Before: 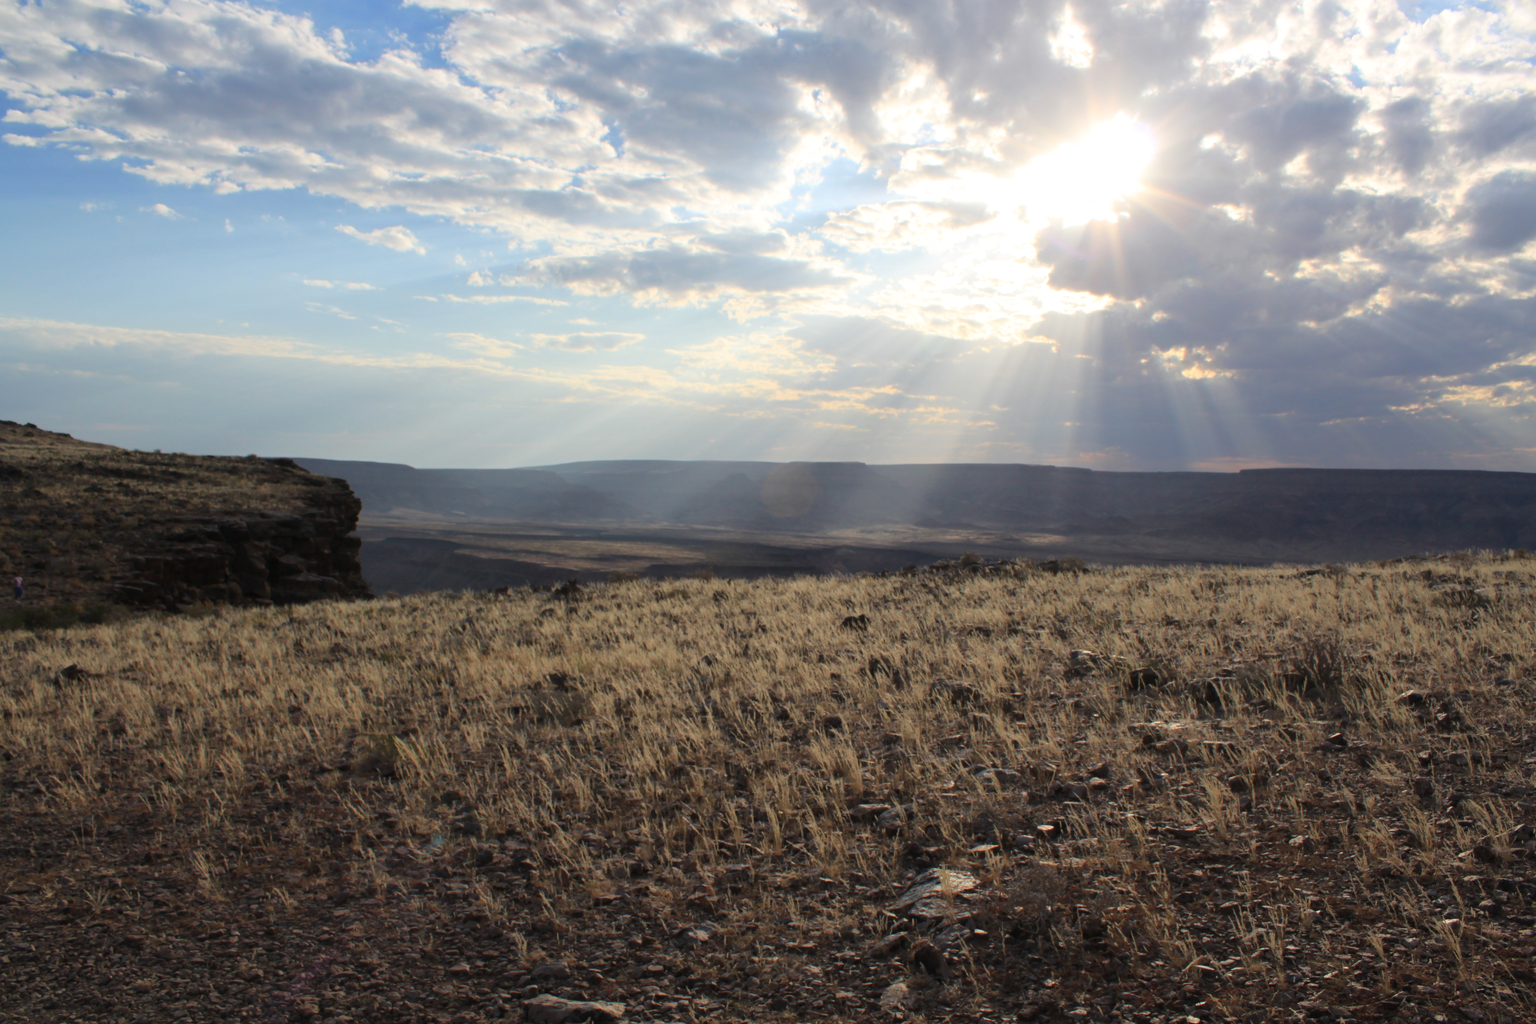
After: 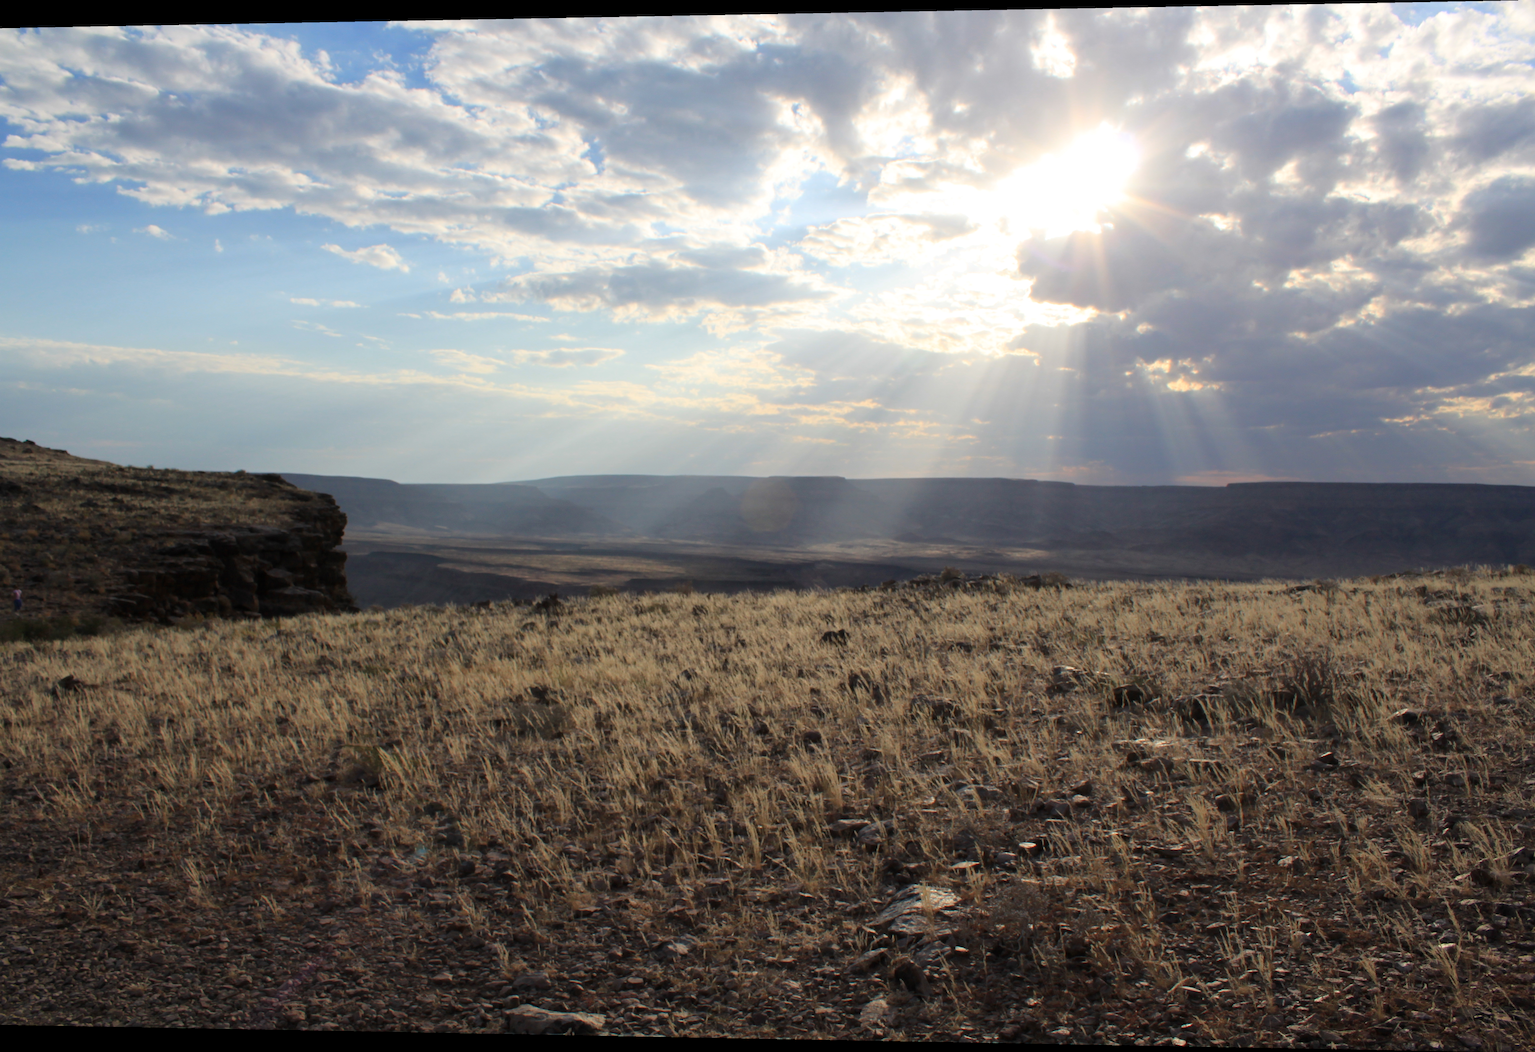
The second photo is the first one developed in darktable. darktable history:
rotate and perspective: lens shift (horizontal) -0.055, automatic cropping off
exposure: black level correction 0.001, compensate highlight preservation false
